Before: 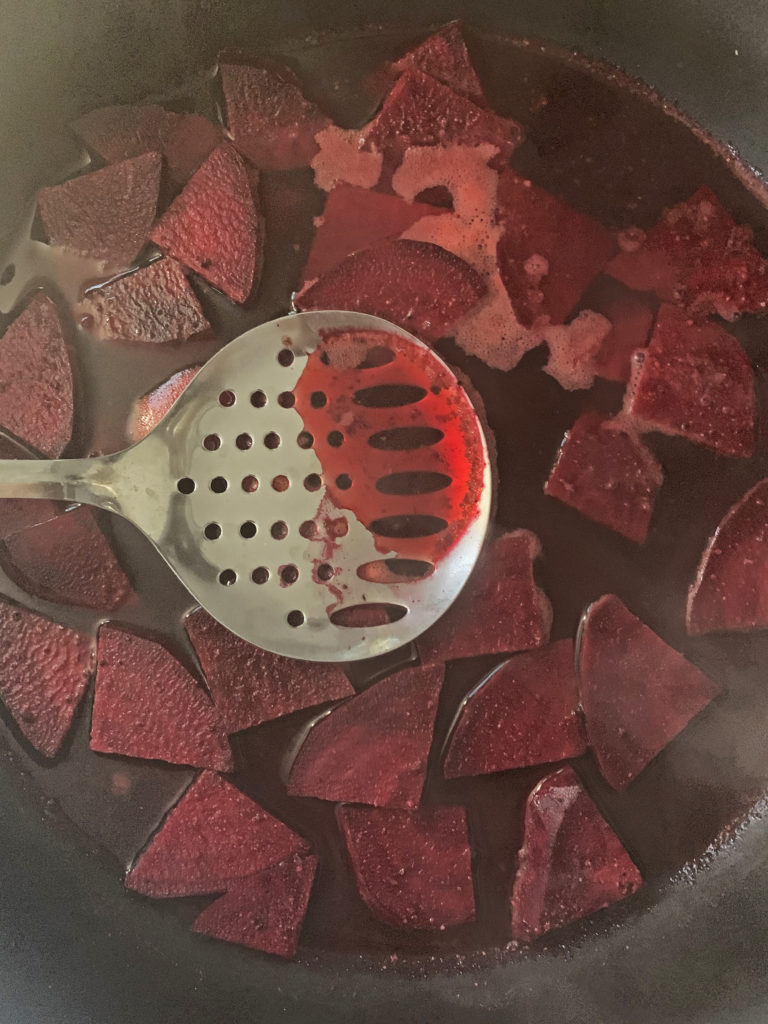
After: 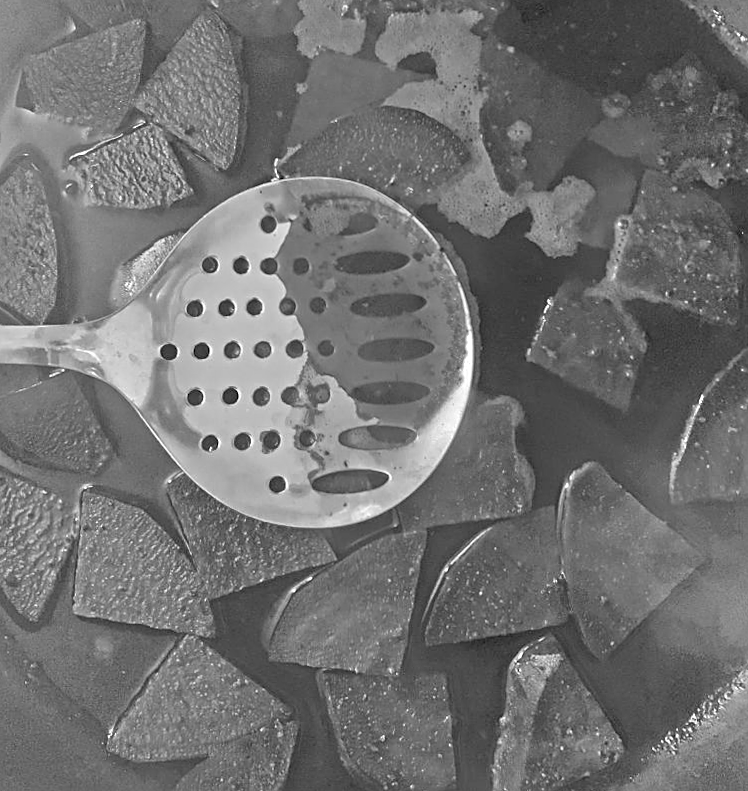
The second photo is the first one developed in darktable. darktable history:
rotate and perspective: rotation 0.192°, lens shift (horizontal) -0.015, crop left 0.005, crop right 0.996, crop top 0.006, crop bottom 0.99
sharpen: on, module defaults
tone equalizer: -7 EV 0.15 EV, -6 EV 0.6 EV, -5 EV 1.15 EV, -4 EV 1.33 EV, -3 EV 1.15 EV, -2 EV 0.6 EV, -1 EV 0.15 EV, mask exposure compensation -0.5 EV
crop and rotate: left 1.814%, top 12.818%, right 0.25%, bottom 9.225%
rgb levels: preserve colors max RGB
color zones: curves: ch0 [(0.002, 0.593) (0.143, 0.417) (0.285, 0.541) (0.455, 0.289) (0.608, 0.327) (0.727, 0.283) (0.869, 0.571) (1, 0.603)]; ch1 [(0, 0) (0.143, 0) (0.286, 0) (0.429, 0) (0.571, 0) (0.714, 0) (0.857, 0)]
